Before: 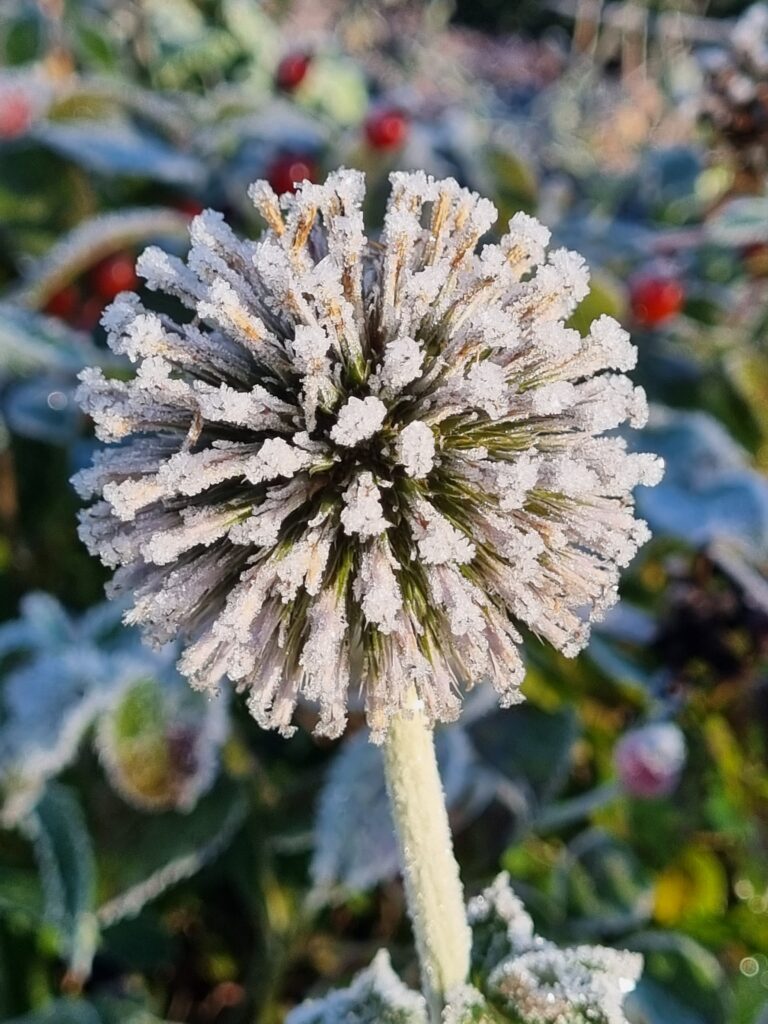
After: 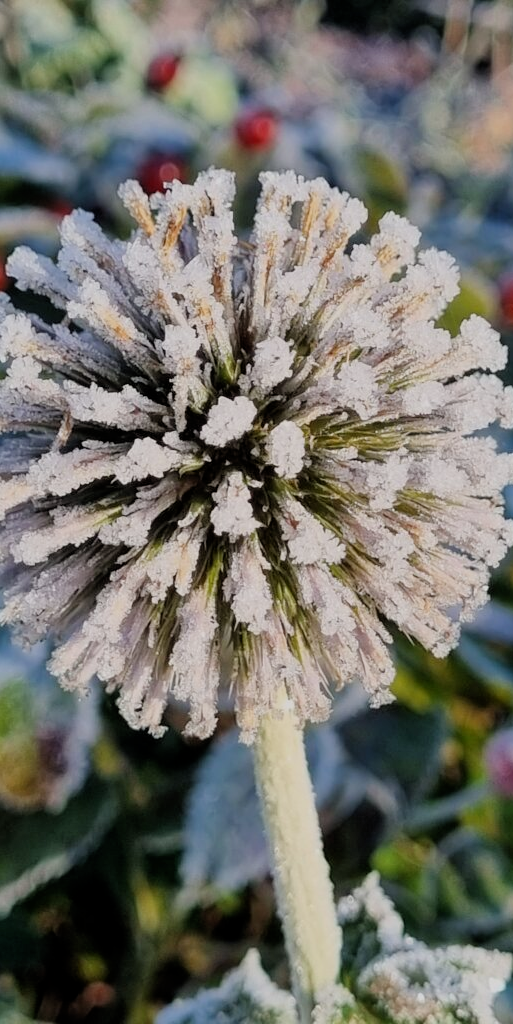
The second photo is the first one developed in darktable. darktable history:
filmic rgb: middle gray luminance 18.22%, black relative exposure -8.95 EV, white relative exposure 3.69 EV, target black luminance 0%, hardness 4.82, latitude 67.57%, contrast 0.945, highlights saturation mix 20.03%, shadows ↔ highlights balance 20.69%
crop: left 16.949%, right 16.201%
